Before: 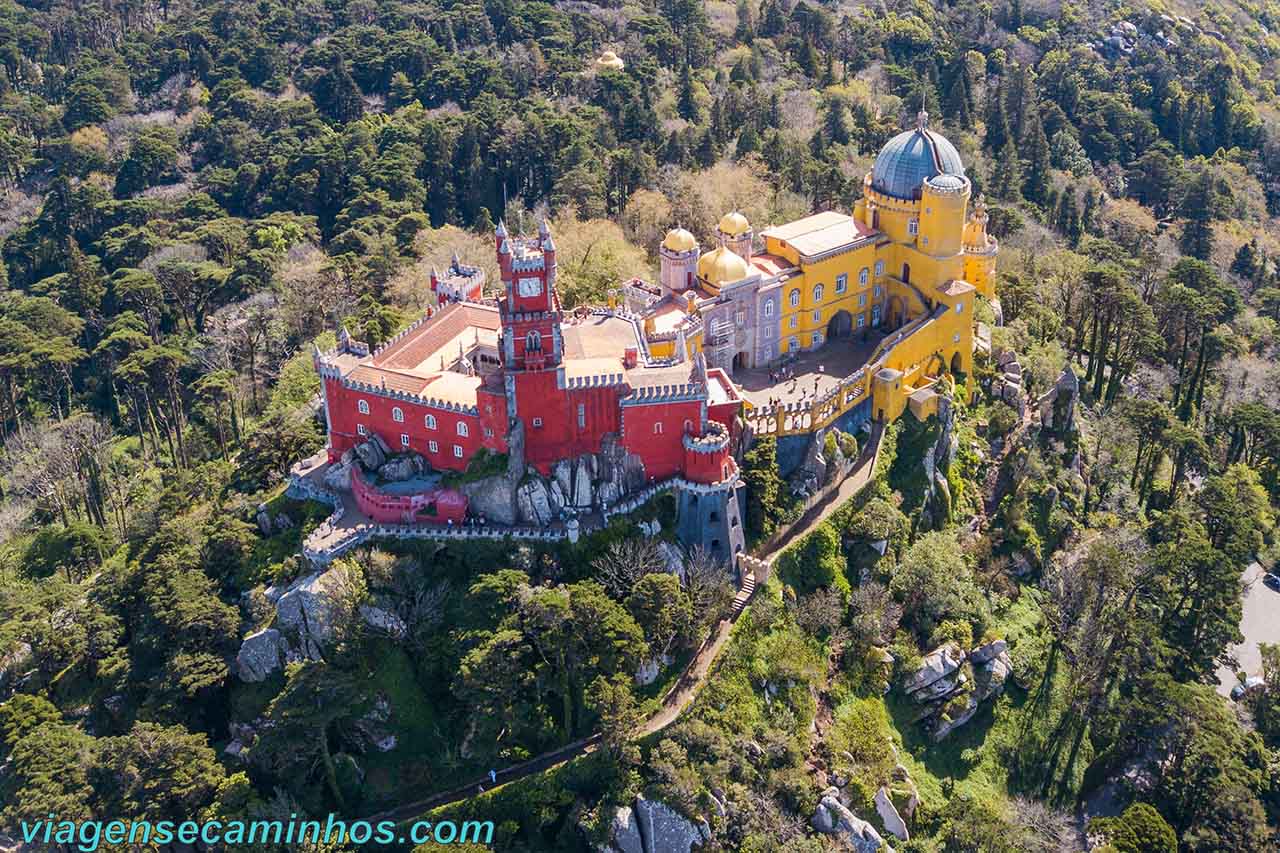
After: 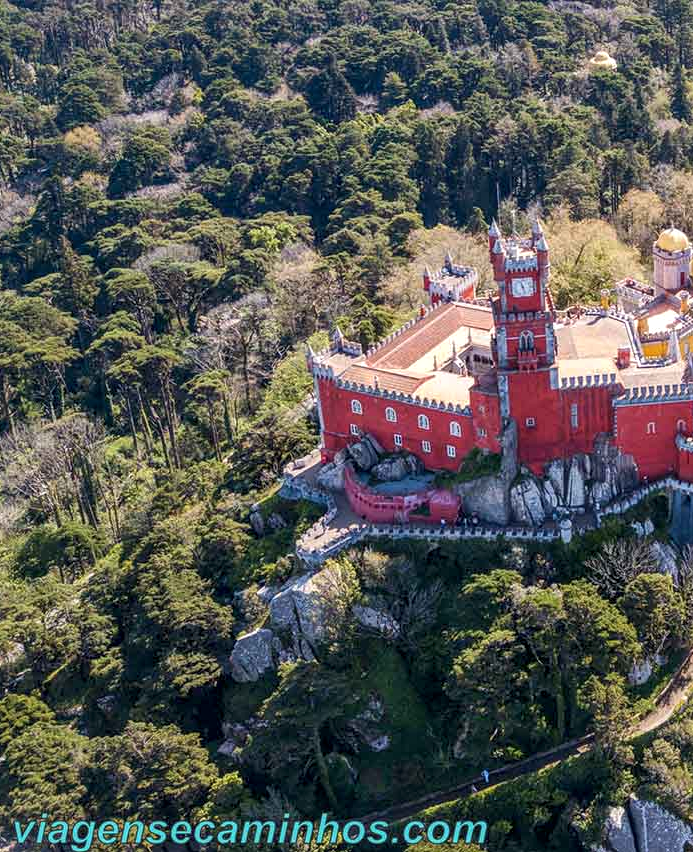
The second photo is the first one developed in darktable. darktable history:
local contrast: detail 130%
crop: left 0.609%, right 45.192%, bottom 0.08%
